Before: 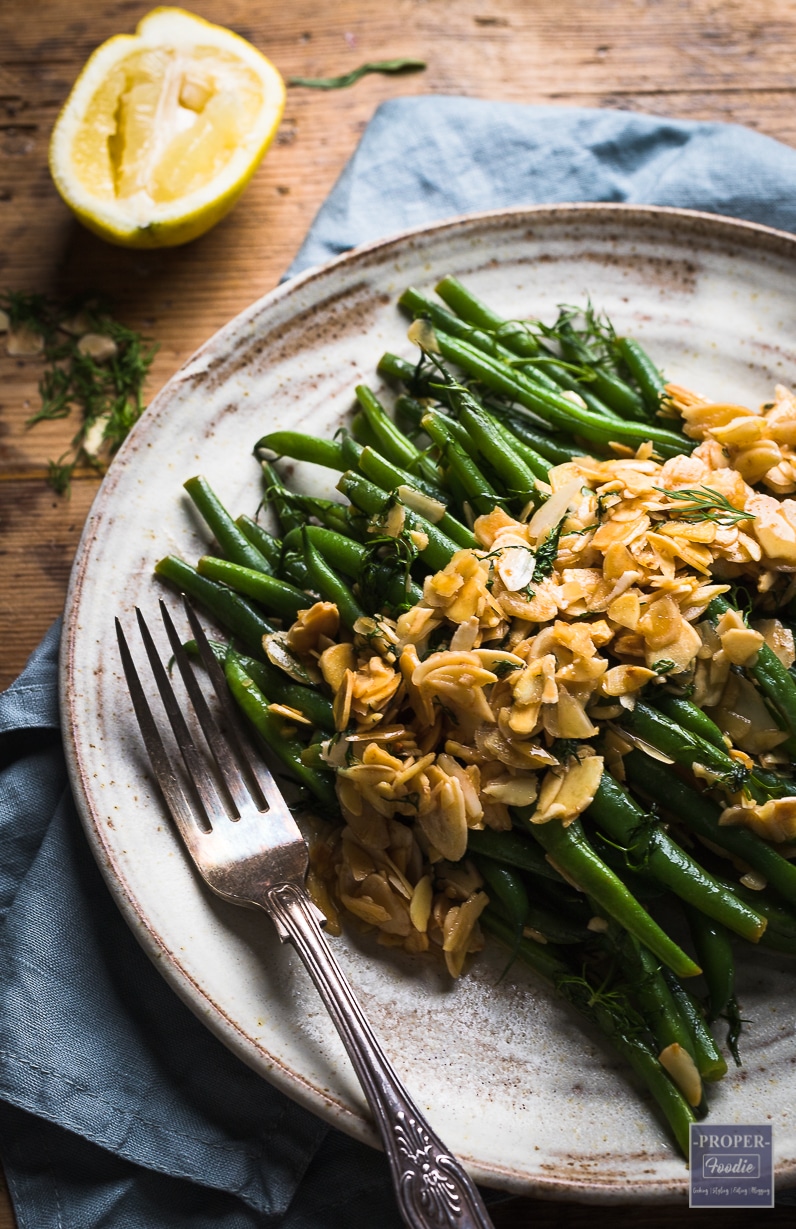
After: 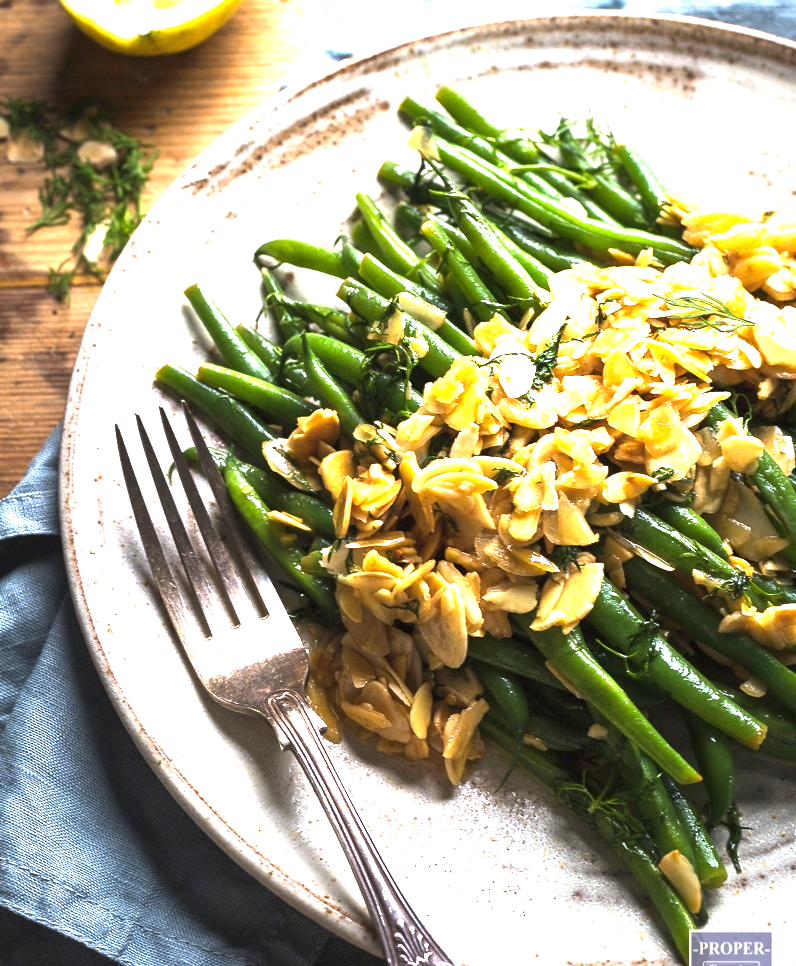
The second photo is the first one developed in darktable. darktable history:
crop and rotate: top 15.844%, bottom 5.545%
exposure: black level correction 0, exposure 1.69 EV, compensate highlight preservation false
